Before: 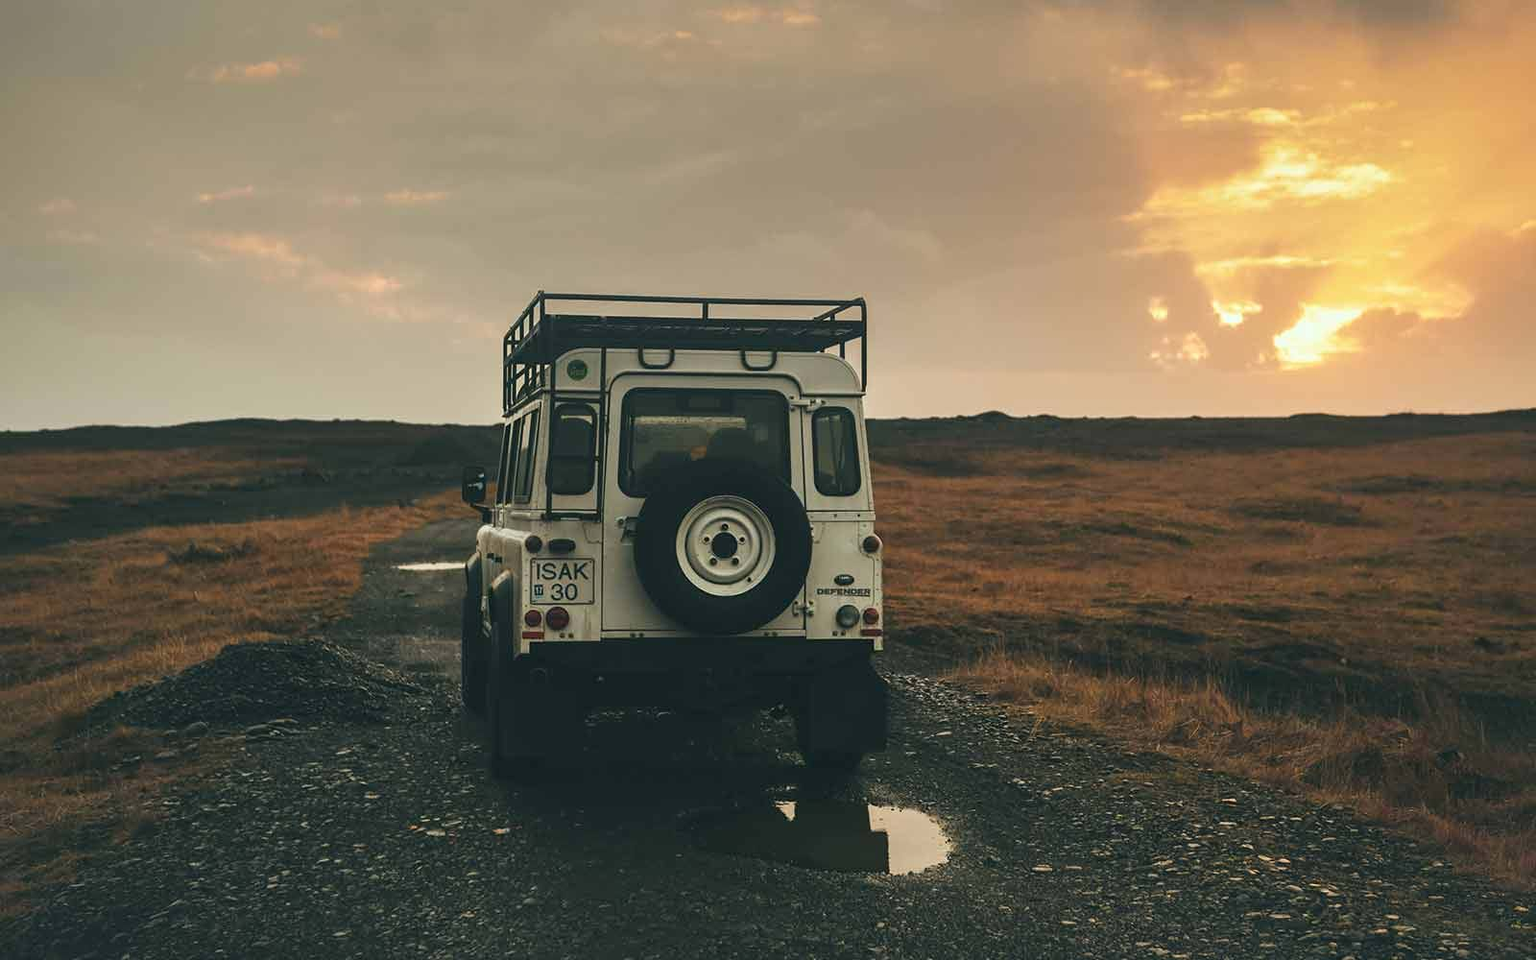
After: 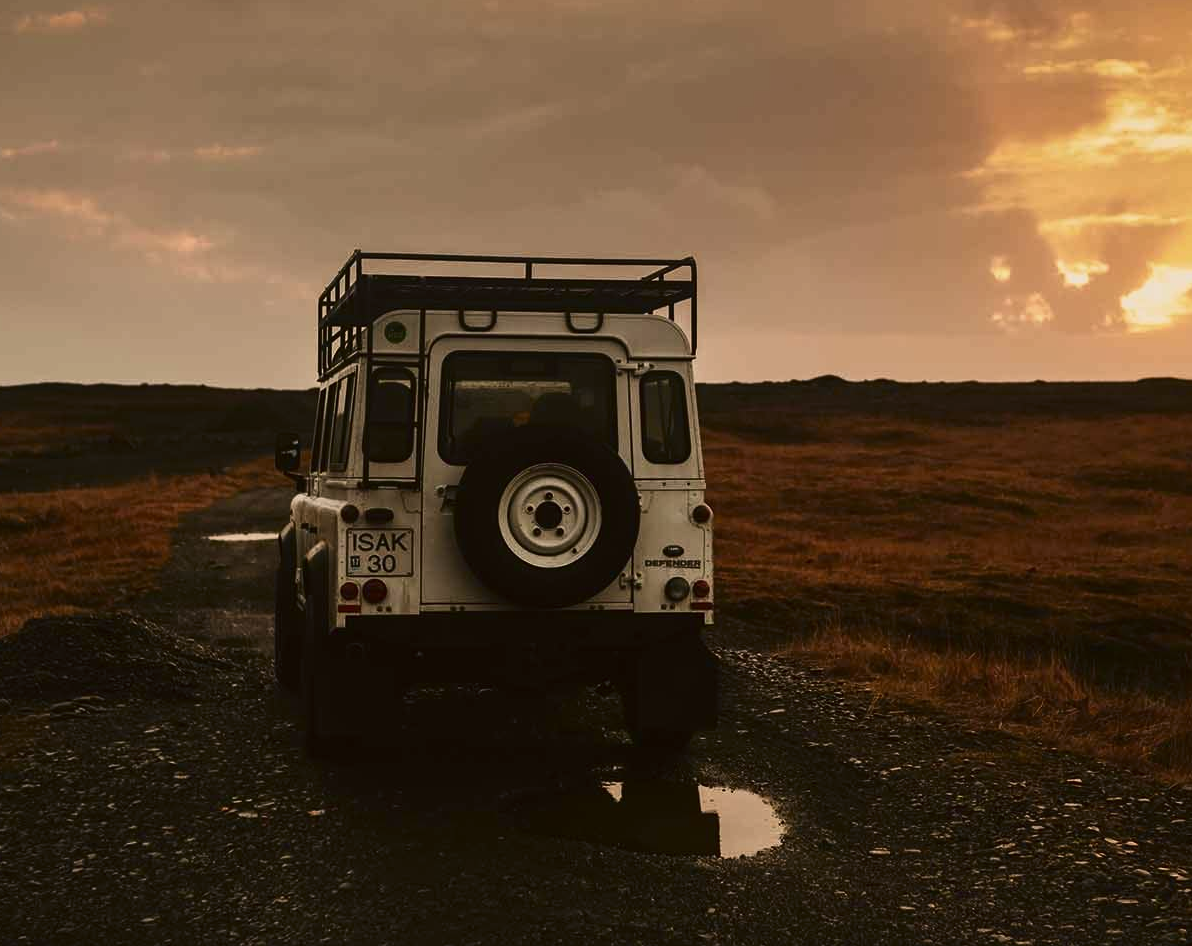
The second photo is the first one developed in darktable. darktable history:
crop and rotate: left 12.932%, top 5.321%, right 12.56%
contrast brightness saturation: contrast 0.193, brightness -0.111, saturation 0.214
exposure: exposure -0.425 EV, compensate exposure bias true, compensate highlight preservation false
color correction: highlights a* 10.2, highlights b* 9.79, shadows a* 8.13, shadows b* 8.63, saturation 0.776
